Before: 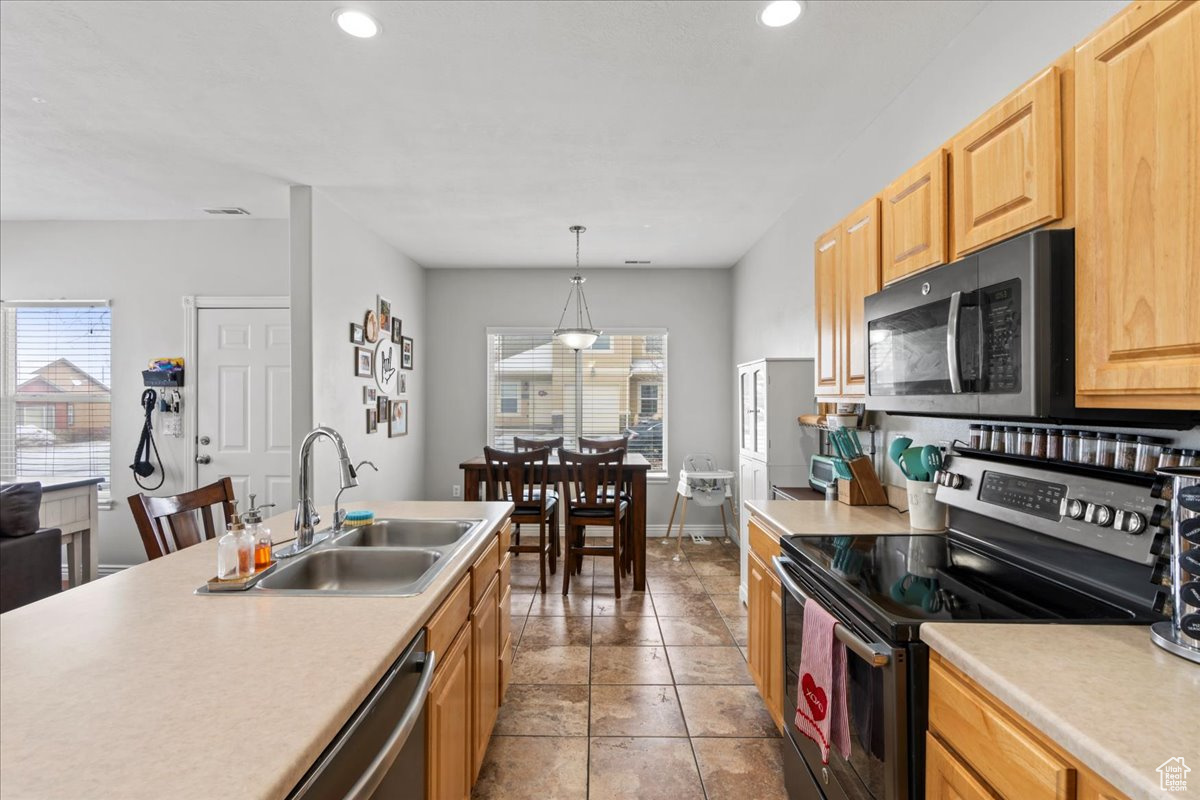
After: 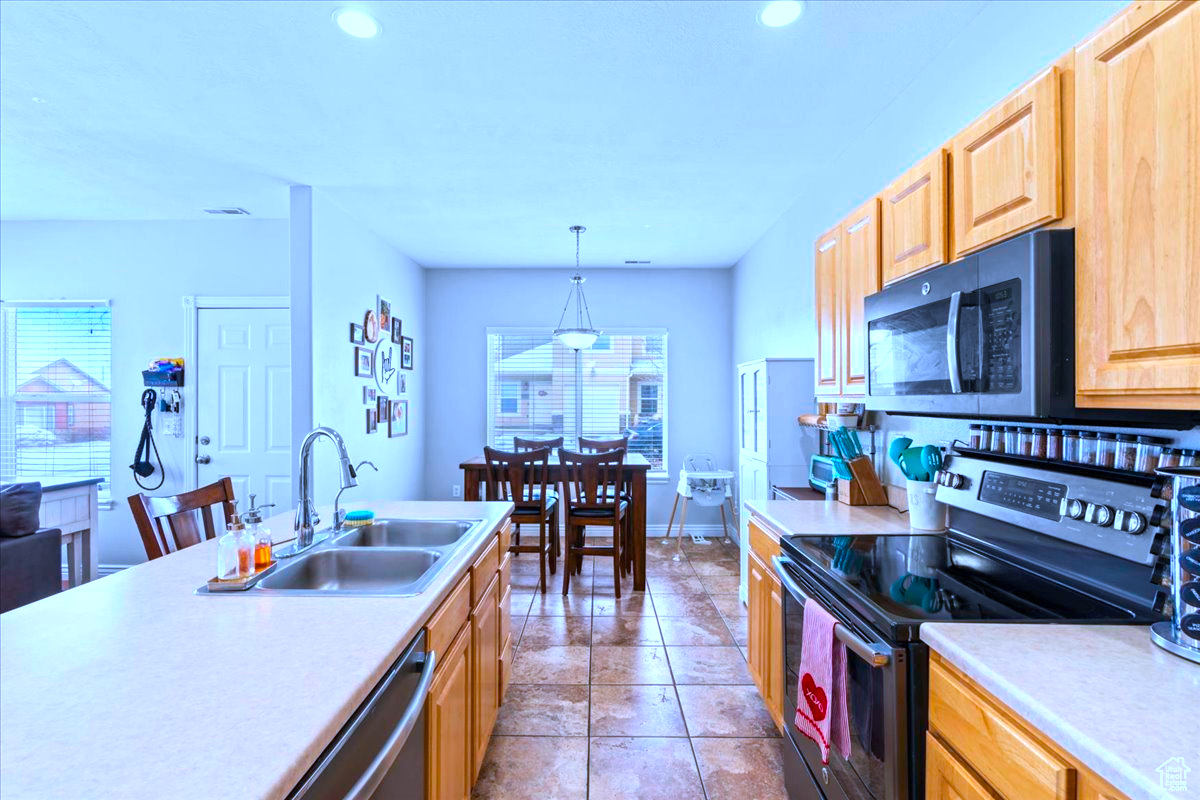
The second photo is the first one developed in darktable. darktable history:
exposure: black level correction 0, exposure 0.499 EV, compensate highlight preservation false
color balance rgb: linear chroma grading › shadows 9.345%, linear chroma grading › highlights 9.546%, linear chroma grading › global chroma 15.12%, linear chroma grading › mid-tones 14.784%, perceptual saturation grading › global saturation 19.518%, global vibrance 5.641%
color calibration: illuminant as shot in camera, adaptation linear Bradford (ICC v4), x 0.404, y 0.404, temperature 3562.74 K, saturation algorithm version 1 (2020)
